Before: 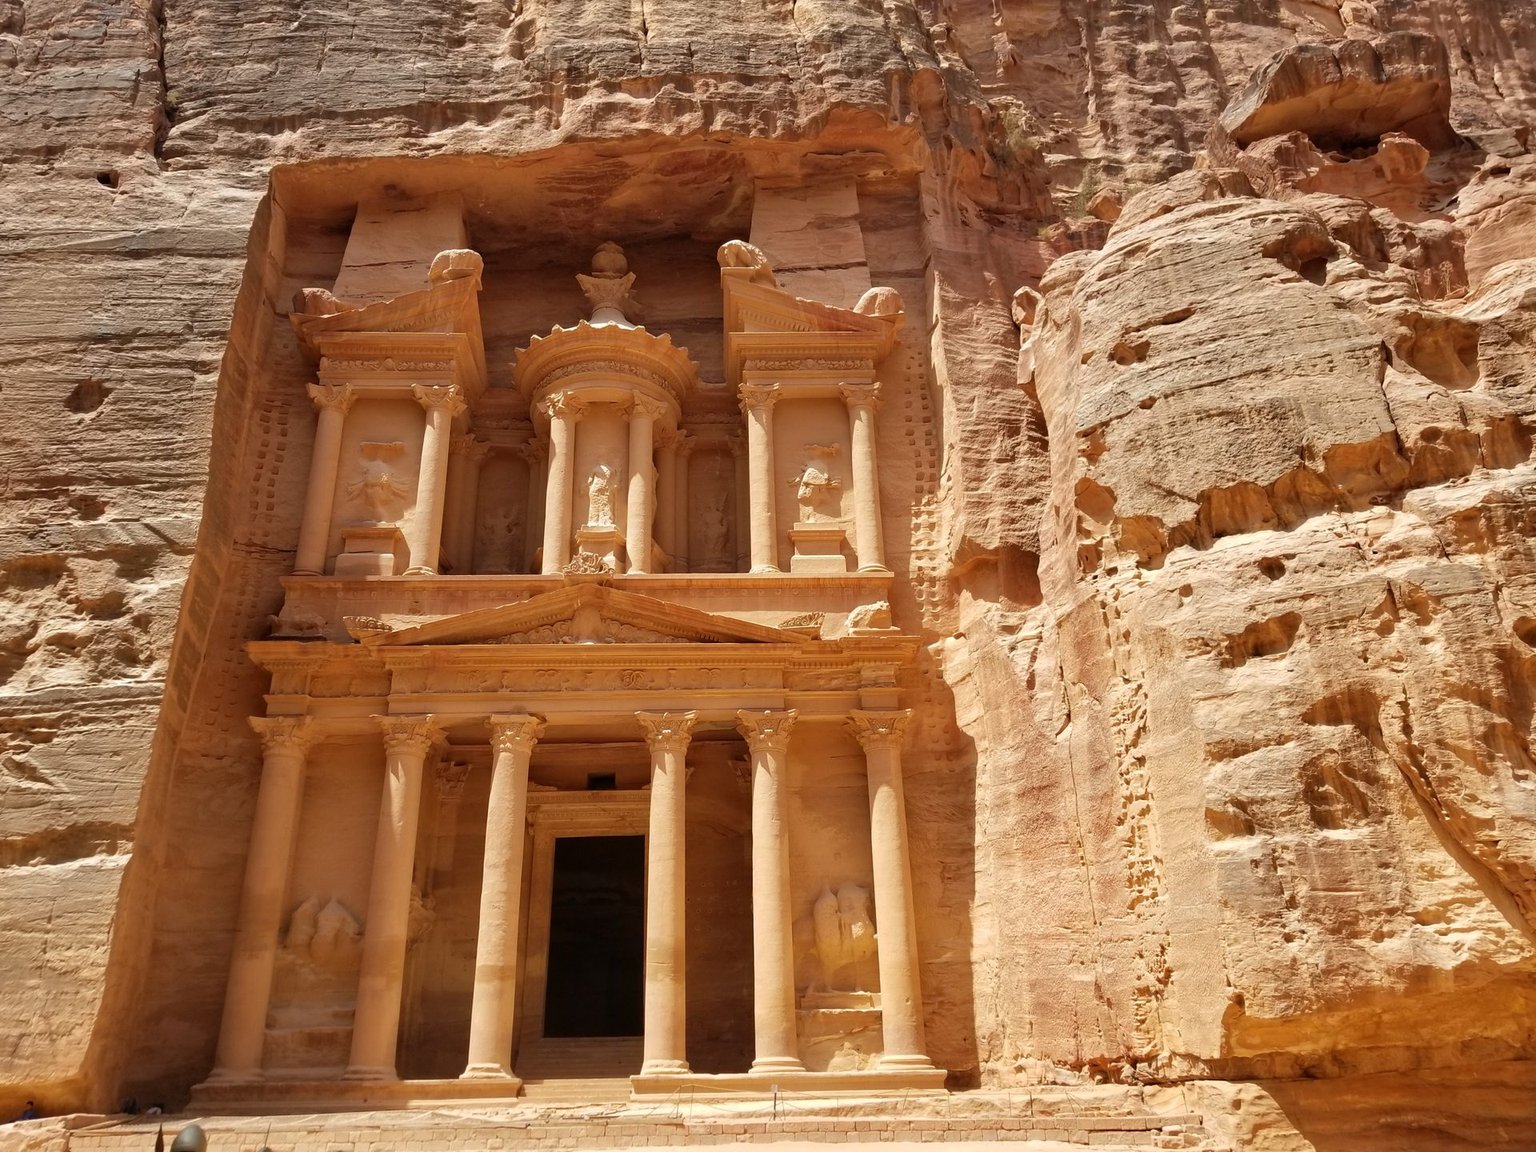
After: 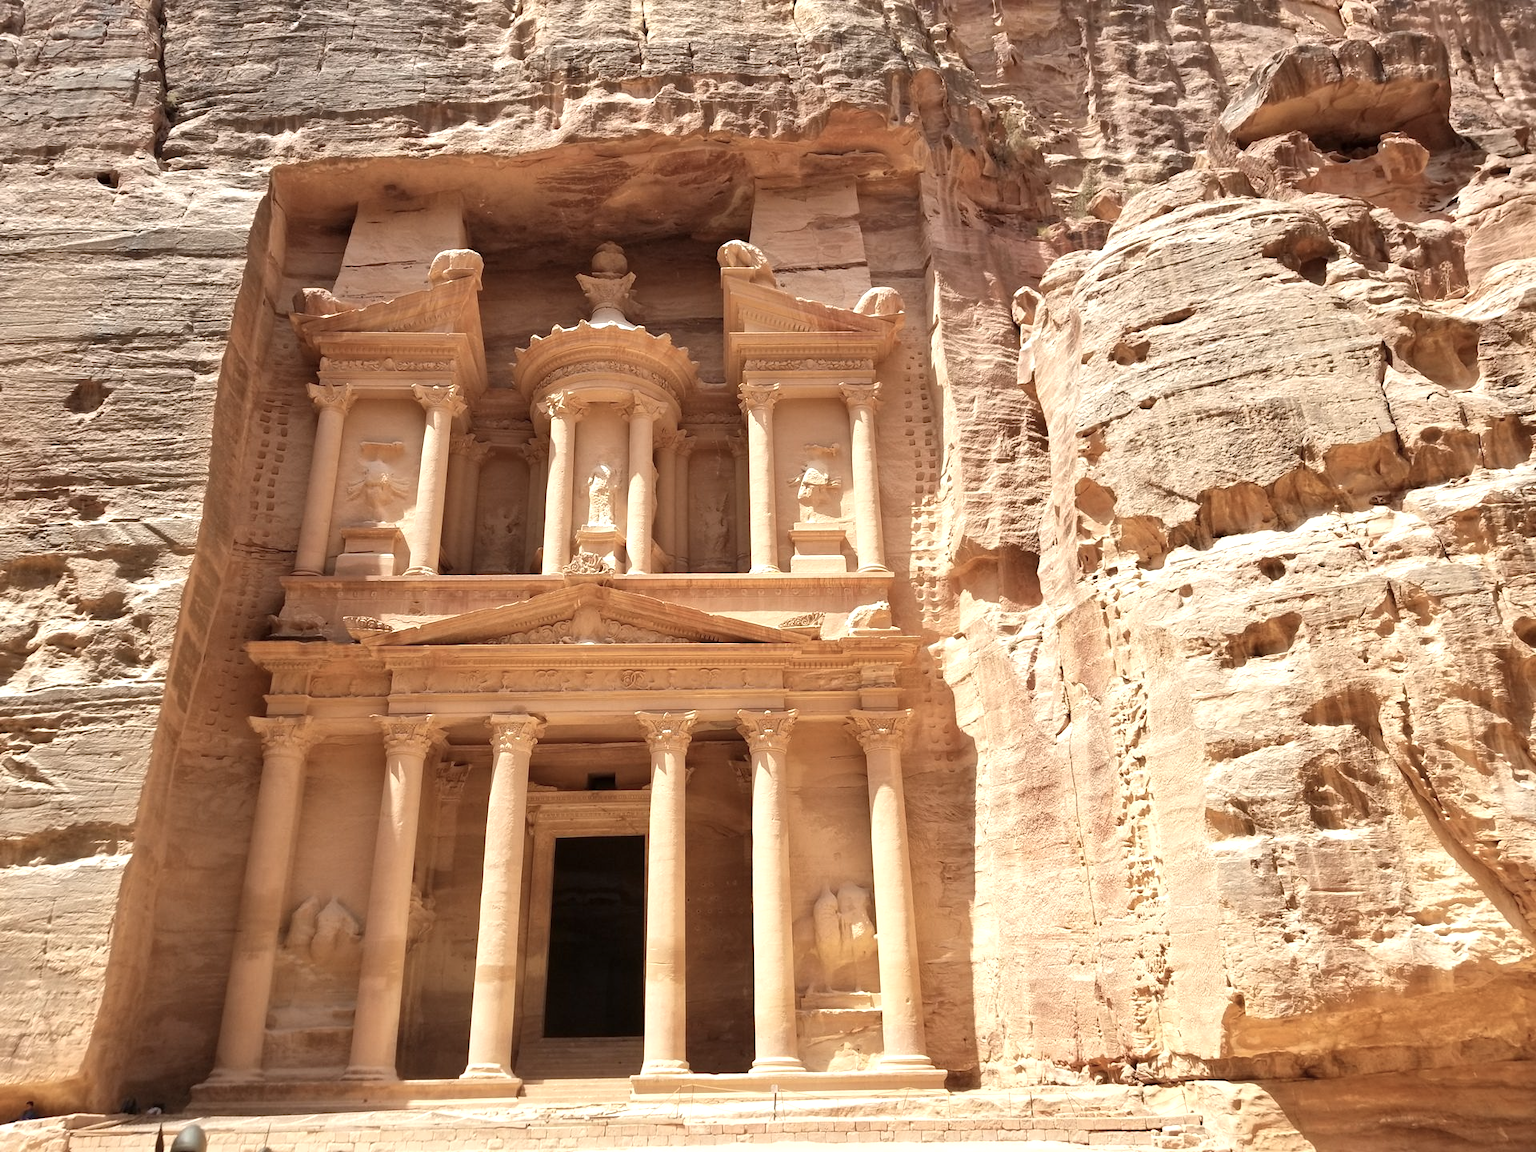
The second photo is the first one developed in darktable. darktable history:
exposure: exposure 0.636 EV, compensate highlight preservation false
contrast brightness saturation: contrast 0.1, saturation -0.3
